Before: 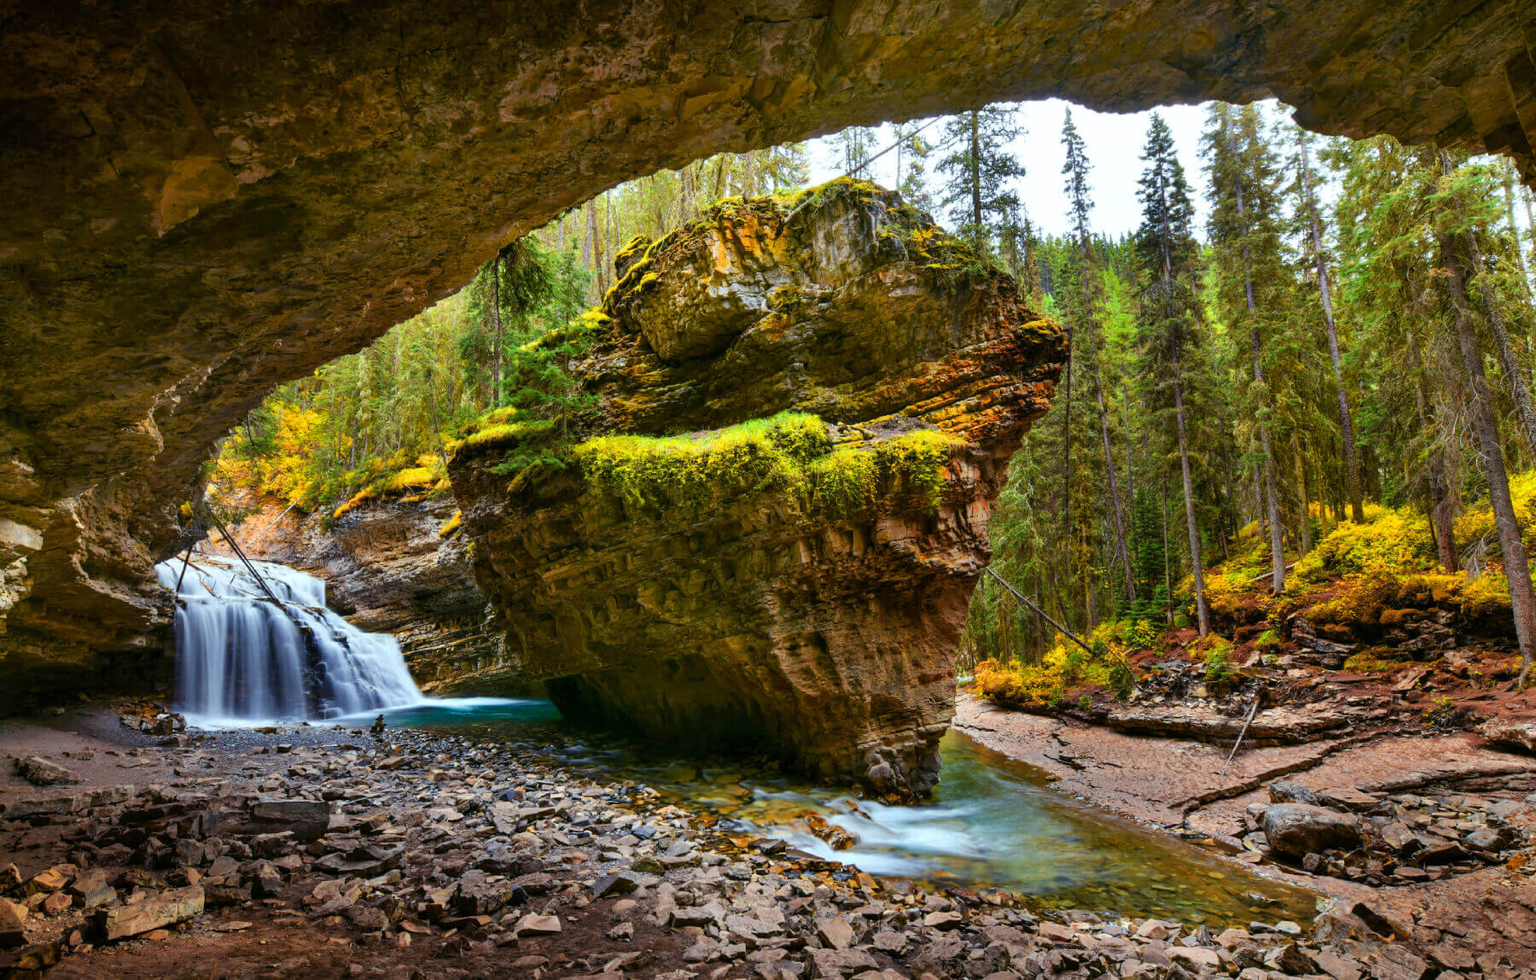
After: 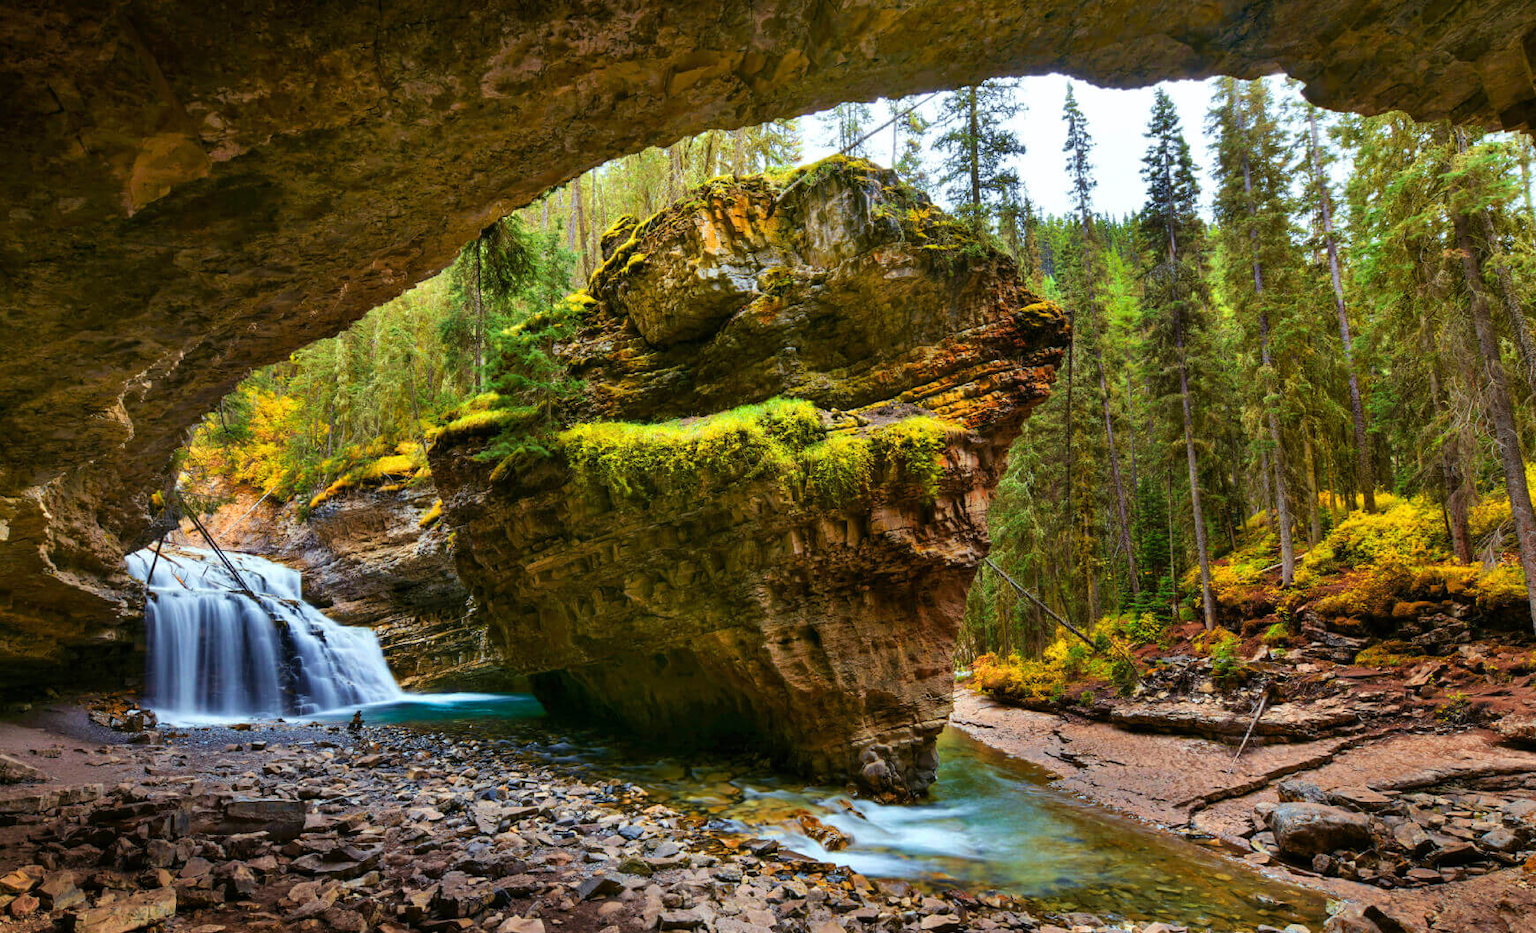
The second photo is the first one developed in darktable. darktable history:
velvia: on, module defaults
crop: left 2.263%, top 2.811%, right 1.053%, bottom 4.957%
